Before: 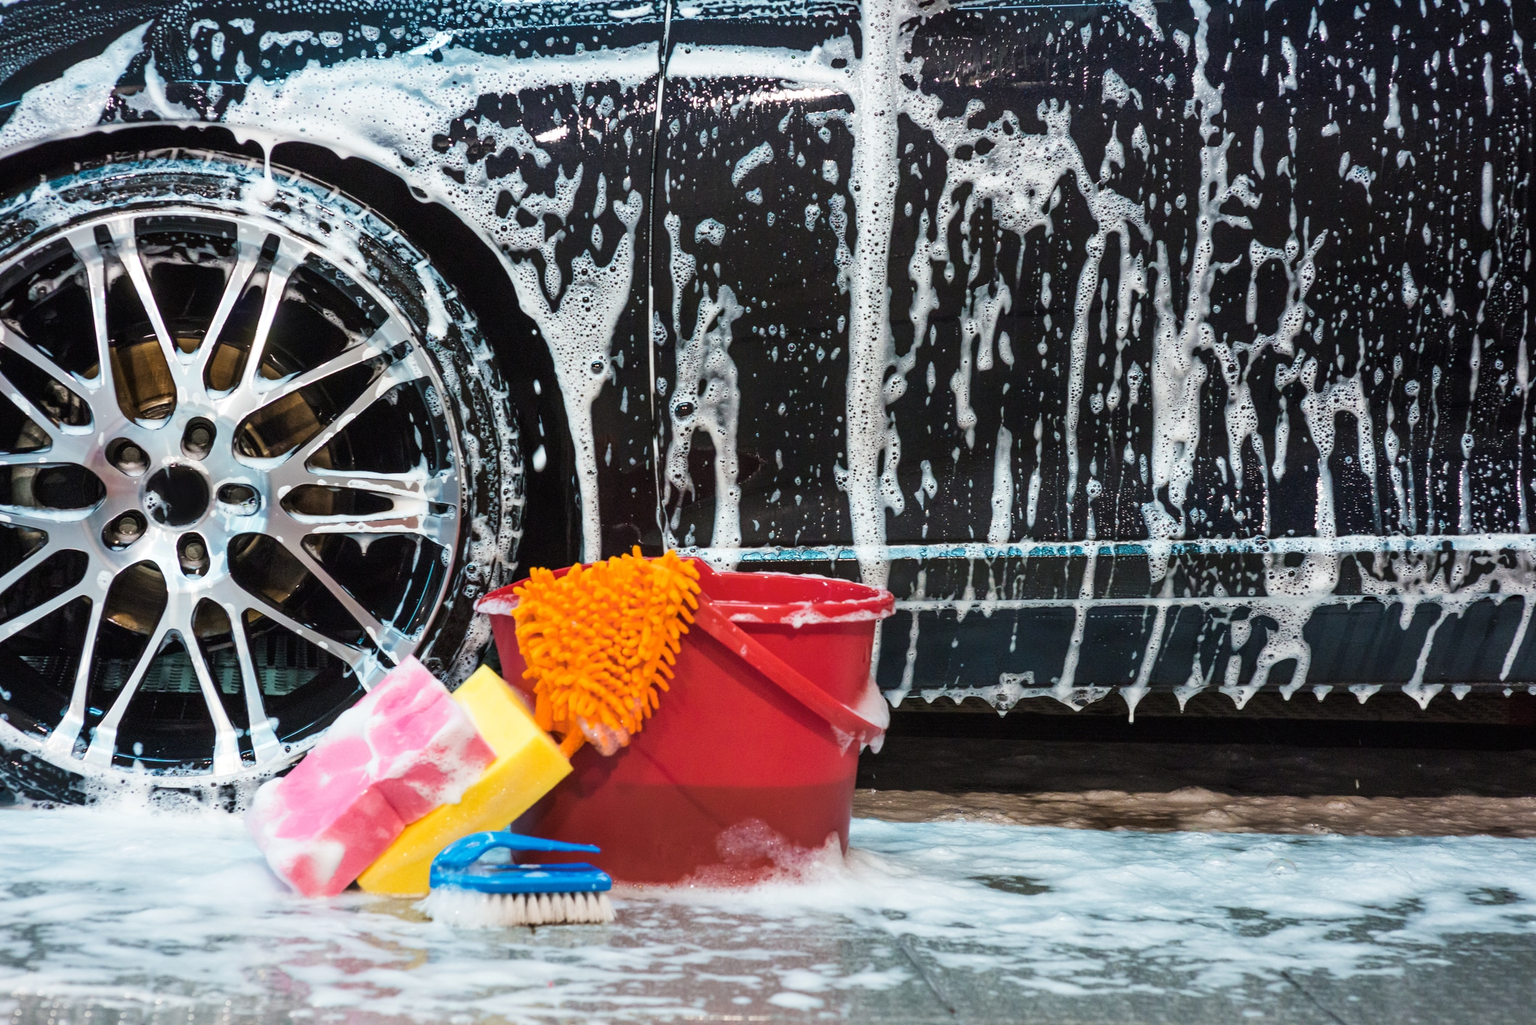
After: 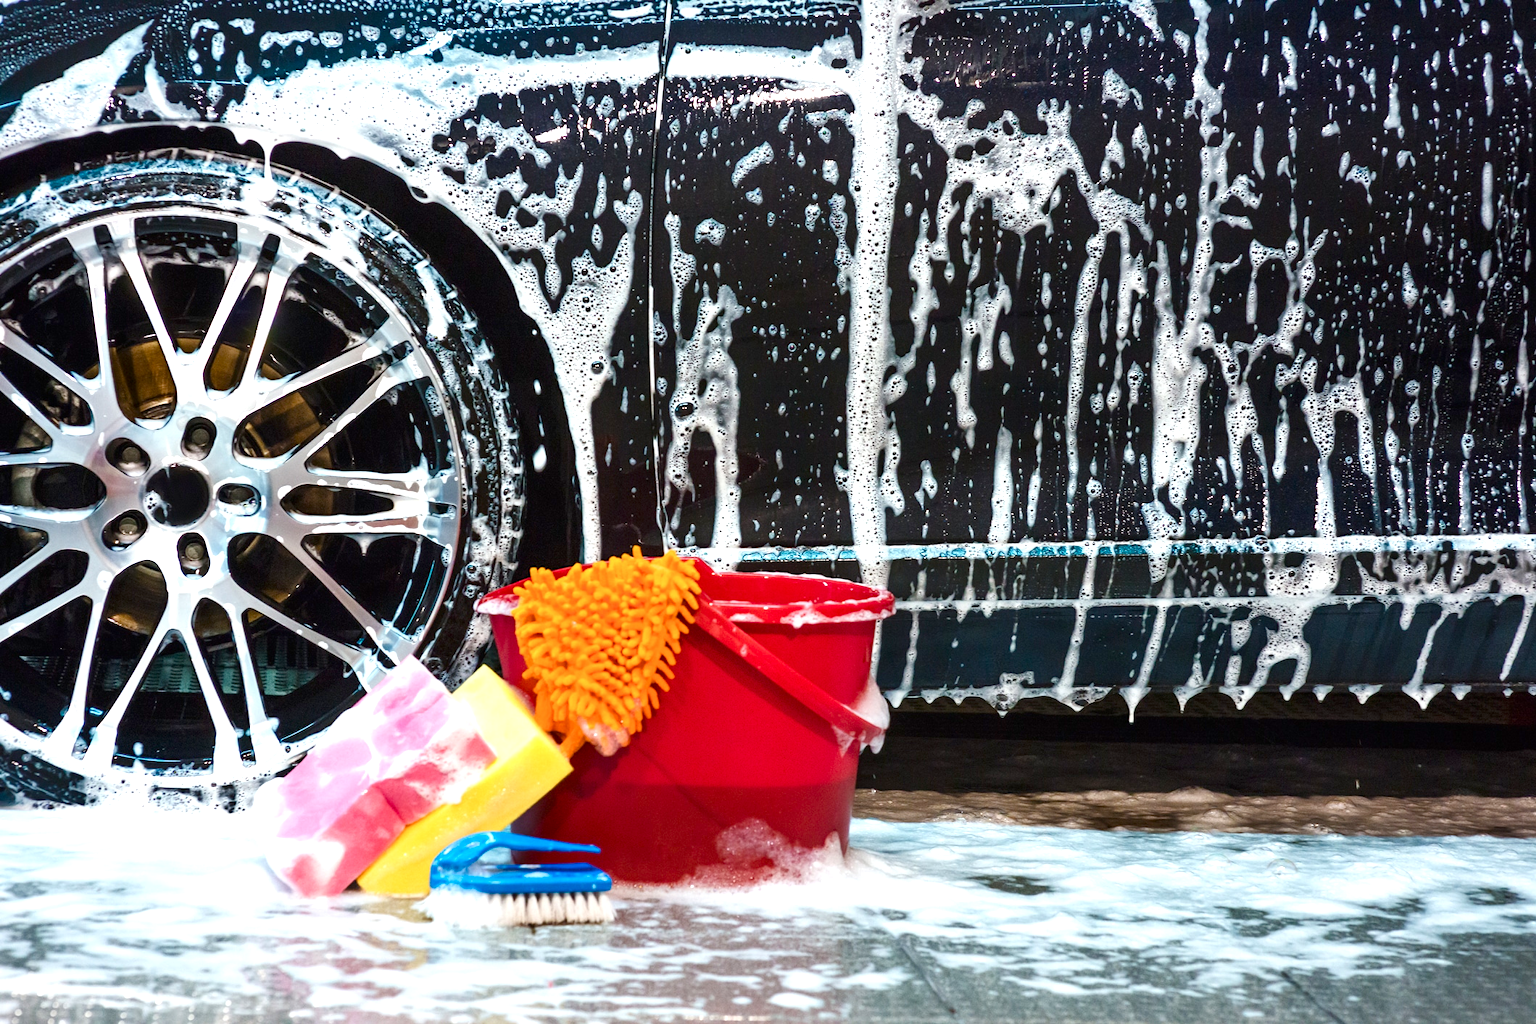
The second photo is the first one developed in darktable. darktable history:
tone equalizer: on, module defaults
exposure: exposure 0.569 EV, compensate highlight preservation false
color balance rgb: white fulcrum 0.988 EV, perceptual saturation grading › global saturation 20%, perceptual saturation grading › highlights -25.788%, perceptual saturation grading › shadows 25.157%
contrast brightness saturation: brightness -0.097
